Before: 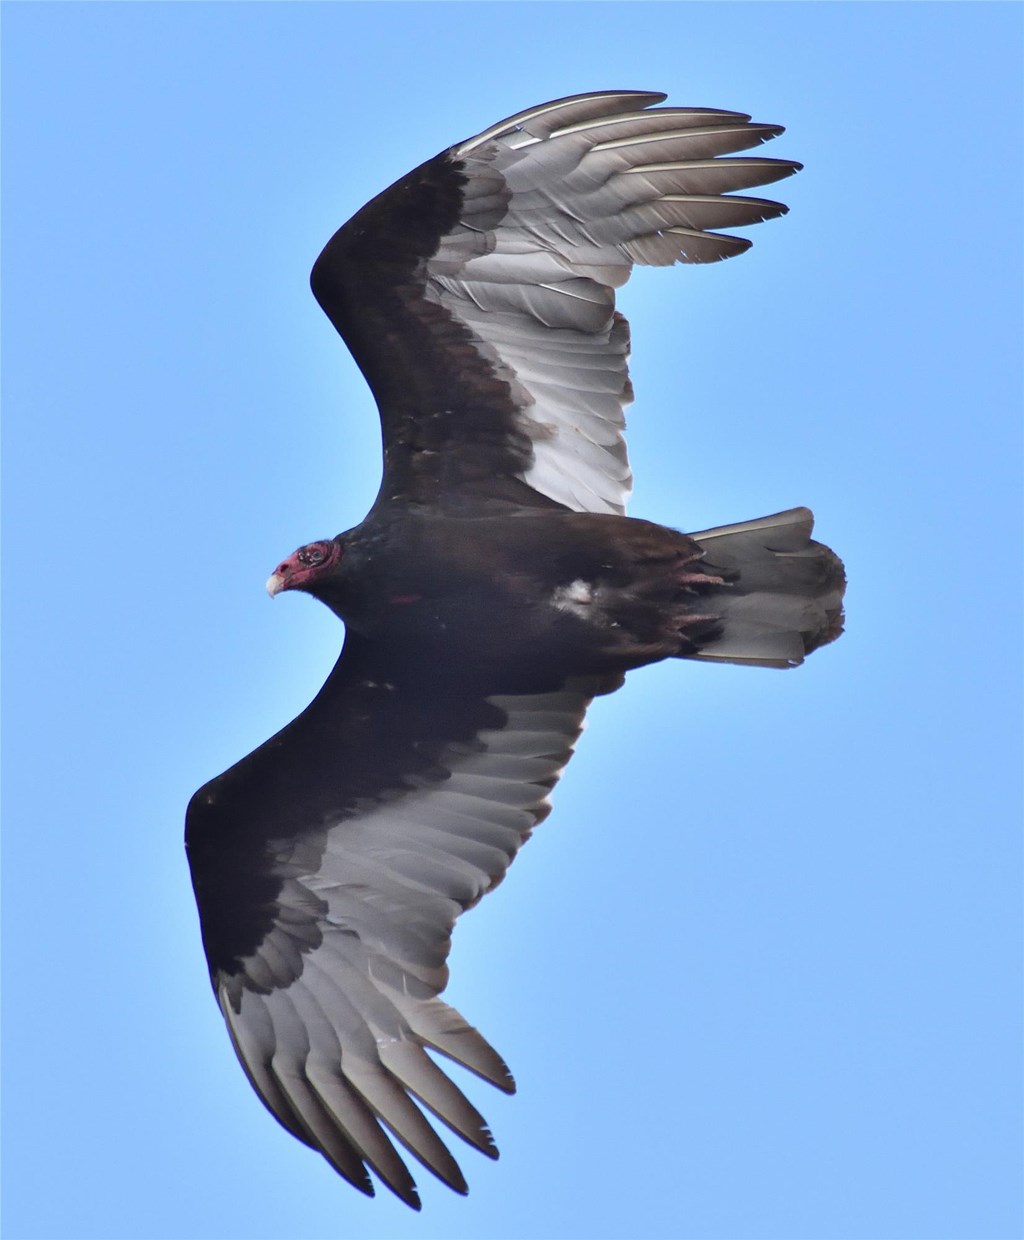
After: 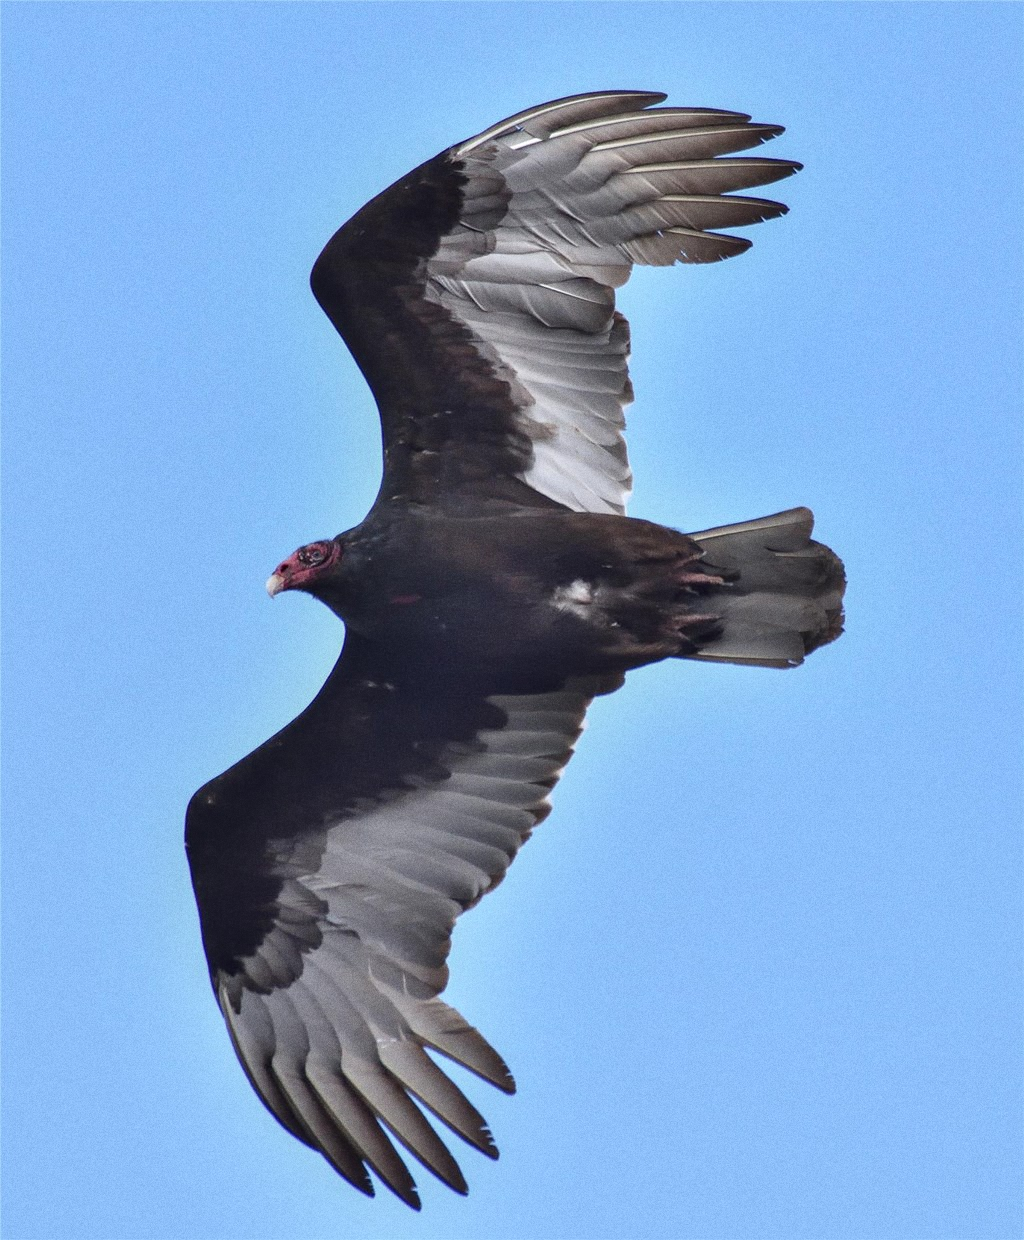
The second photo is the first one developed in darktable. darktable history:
color balance rgb: on, module defaults
local contrast: detail 130%
grain: coarseness 0.09 ISO
